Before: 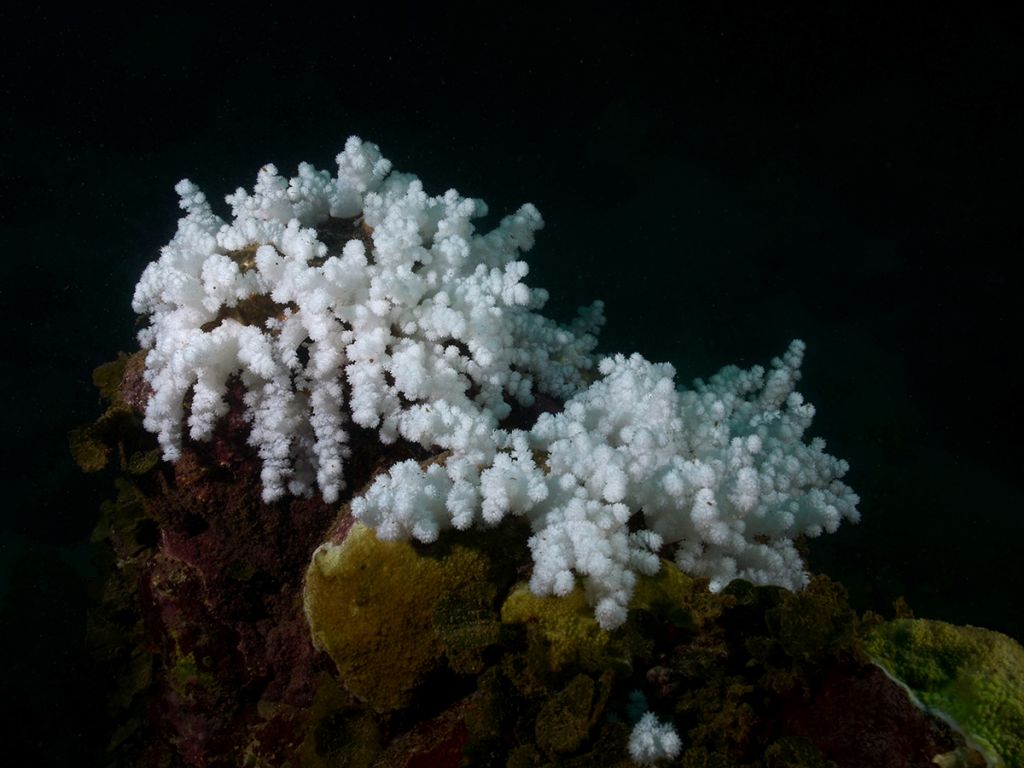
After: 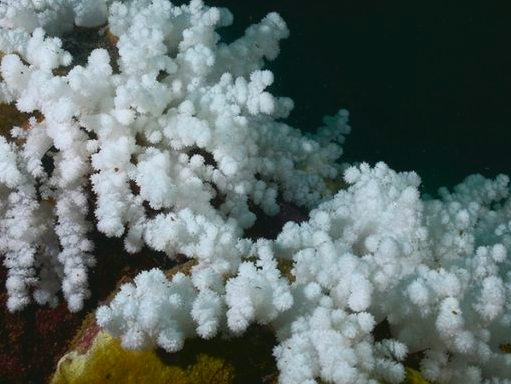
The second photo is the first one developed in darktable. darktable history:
tone curve: curves: ch0 [(0, 0.03) (0.037, 0.045) (0.123, 0.123) (0.19, 0.186) (0.277, 0.279) (0.474, 0.517) (0.584, 0.664) (0.678, 0.777) (0.875, 0.92) (1, 0.965)]; ch1 [(0, 0) (0.243, 0.245) (0.402, 0.41) (0.493, 0.487) (0.508, 0.503) (0.531, 0.532) (0.551, 0.556) (0.637, 0.671) (0.694, 0.732) (1, 1)]; ch2 [(0, 0) (0.249, 0.216) (0.356, 0.329) (0.424, 0.442) (0.476, 0.477) (0.498, 0.503) (0.517, 0.524) (0.532, 0.547) (0.562, 0.576) (0.614, 0.644) (0.706, 0.748) (0.808, 0.809) (0.991, 0.968)], color space Lab, independent channels, preserve colors none
crop: left 25%, top 25%, right 25%, bottom 25%
shadows and highlights: on, module defaults
